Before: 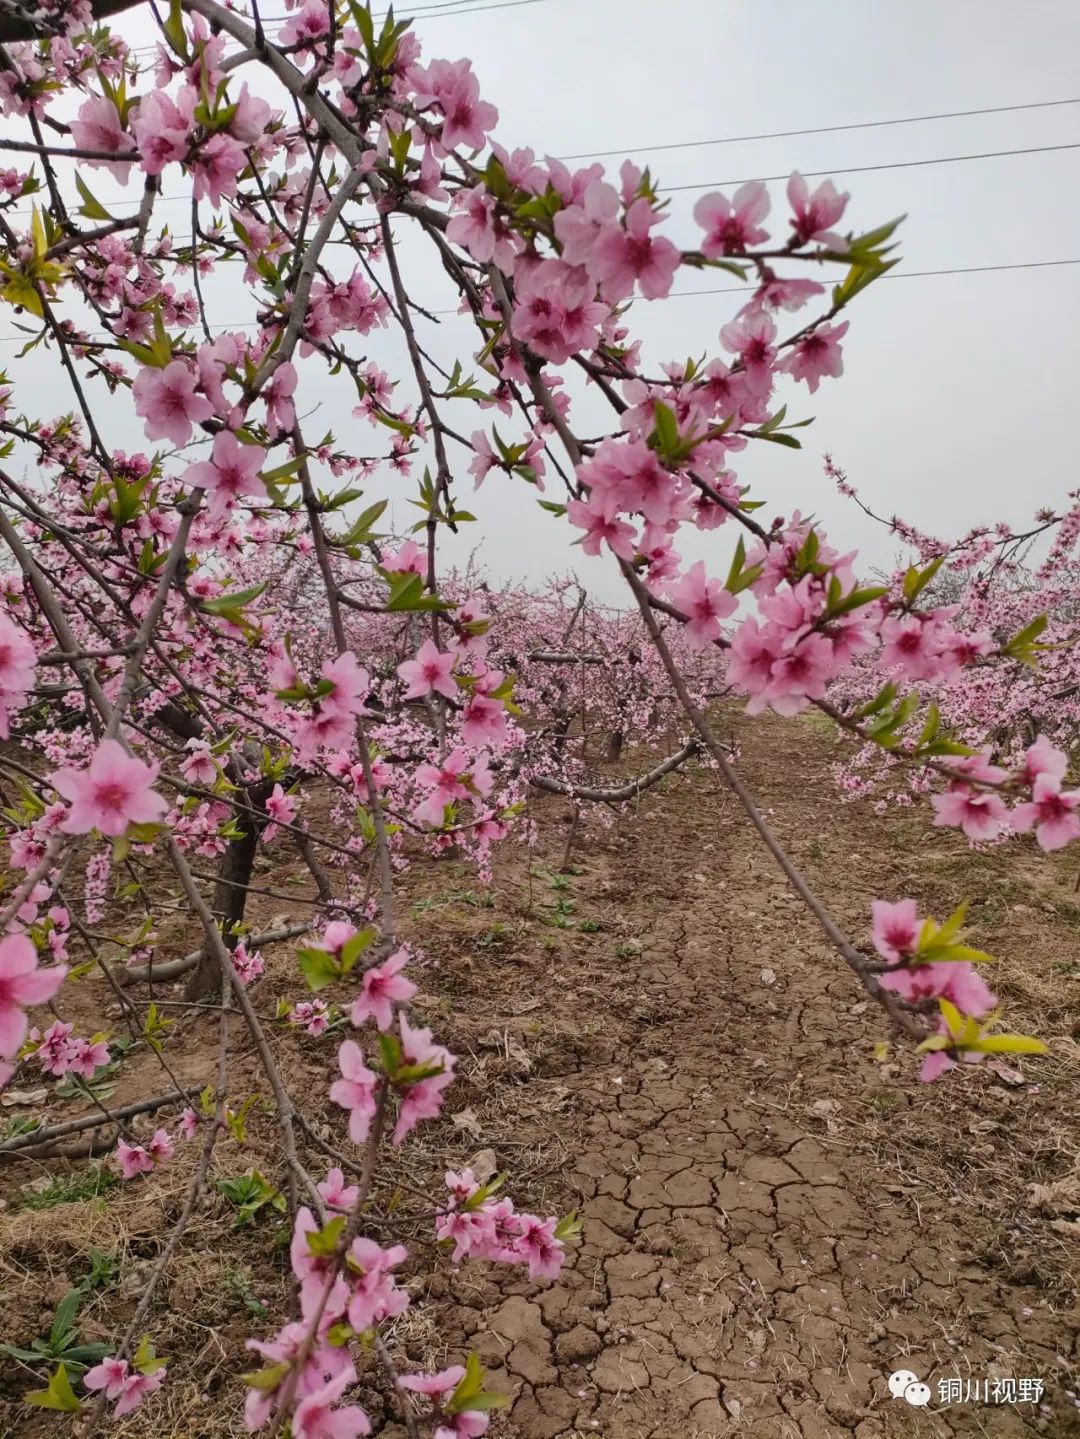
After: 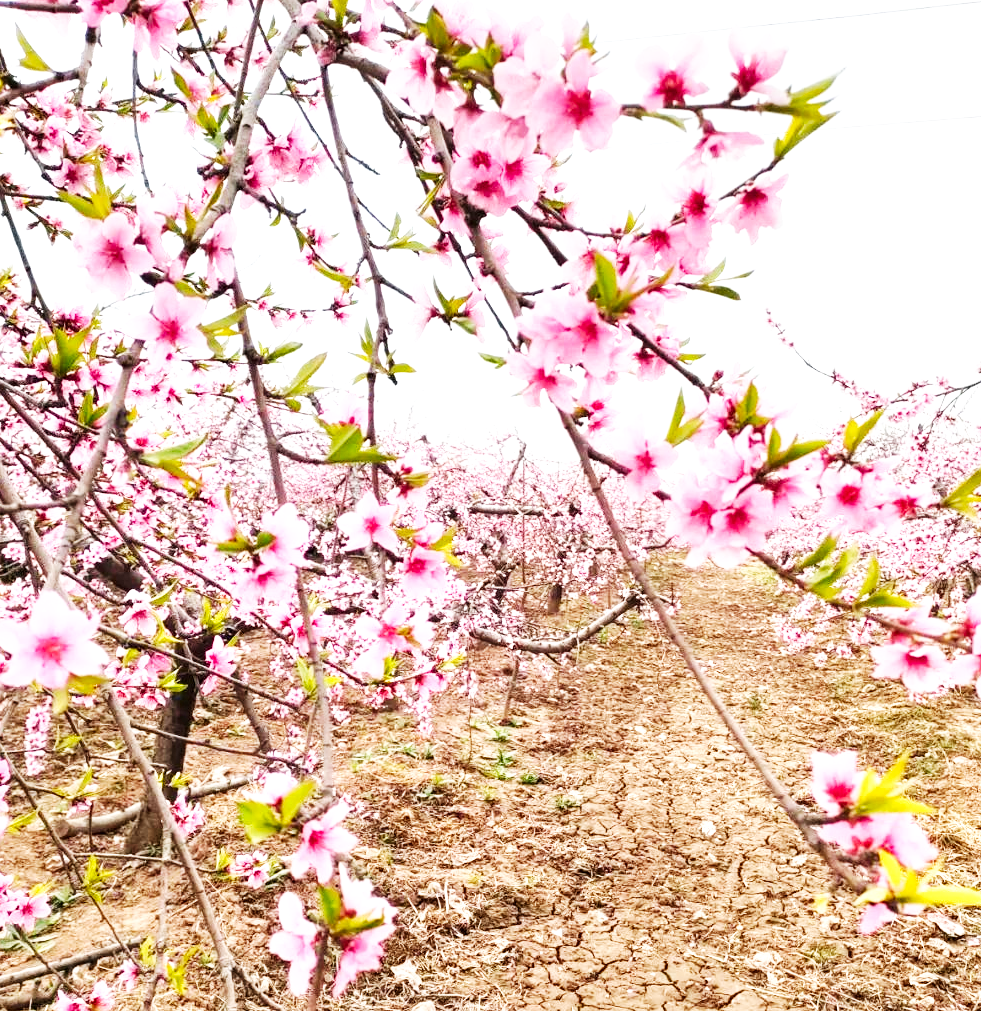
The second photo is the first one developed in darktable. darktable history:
base curve: curves: ch0 [(0, 0) (0.007, 0.004) (0.027, 0.03) (0.046, 0.07) (0.207, 0.54) (0.442, 0.872) (0.673, 0.972) (1, 1)], preserve colors none
crop: left 5.596%, top 10.314%, right 3.534%, bottom 19.395%
local contrast: highlights 100%, shadows 100%, detail 120%, midtone range 0.2
exposure: exposure 0.95 EV, compensate highlight preservation false
